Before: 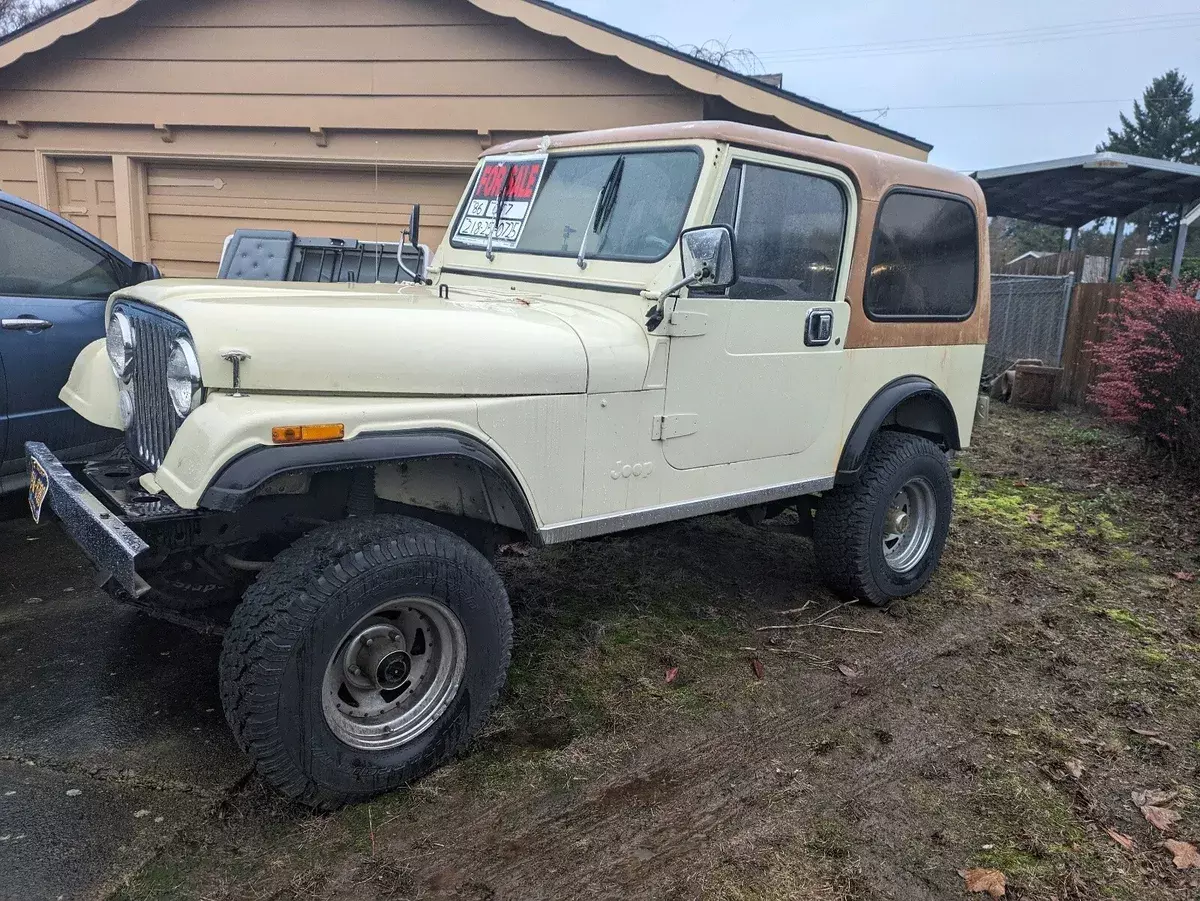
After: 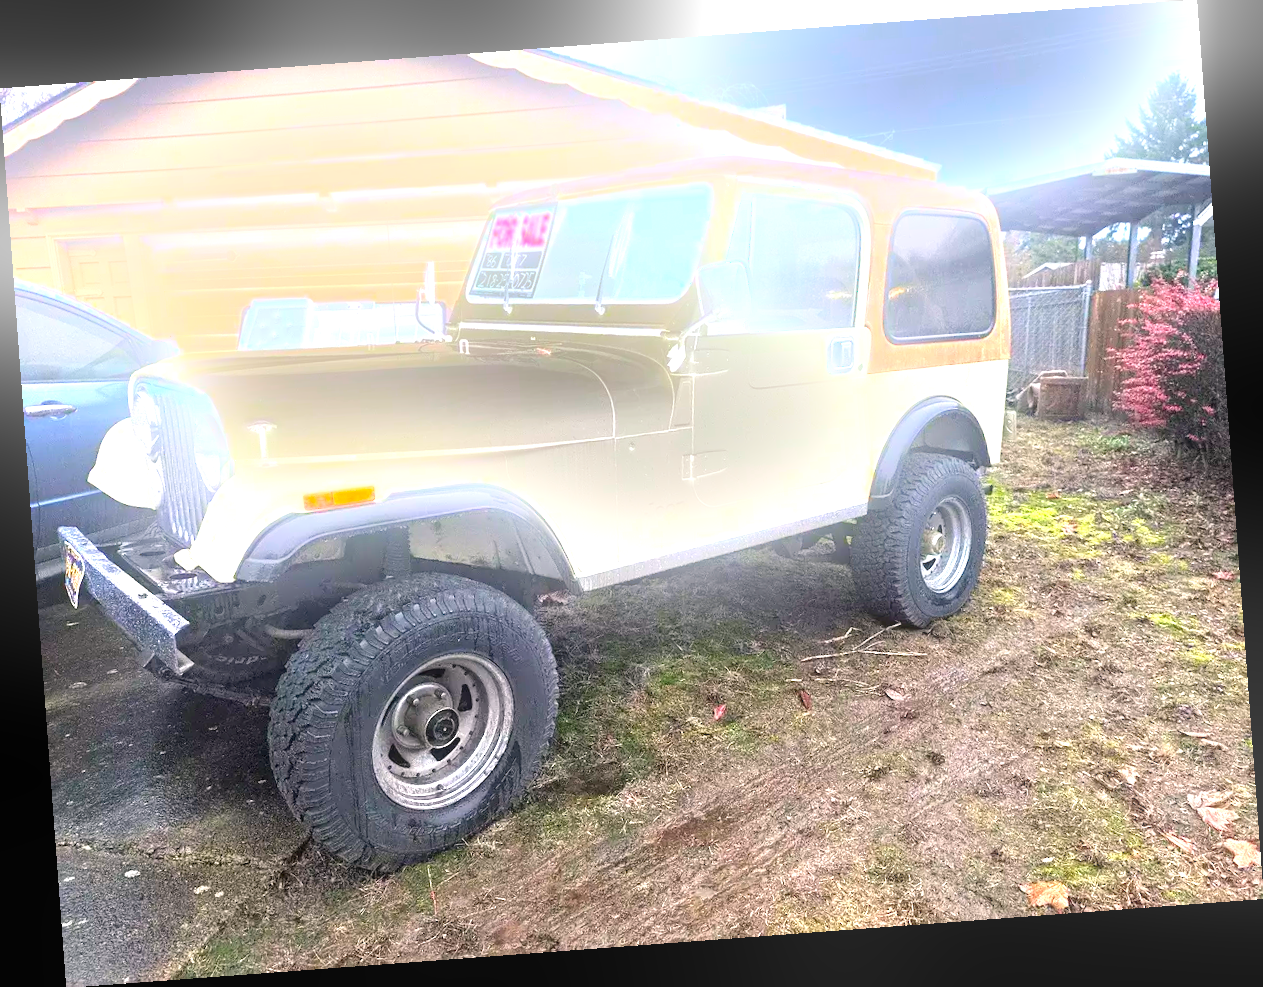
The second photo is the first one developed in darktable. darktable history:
rotate and perspective: rotation -4.25°, automatic cropping off
exposure: exposure 2.003 EV, compensate highlight preservation false
bloom: size 16%, threshold 98%, strength 20%
color correction: highlights a* 3.22, highlights b* 1.93, saturation 1.19
